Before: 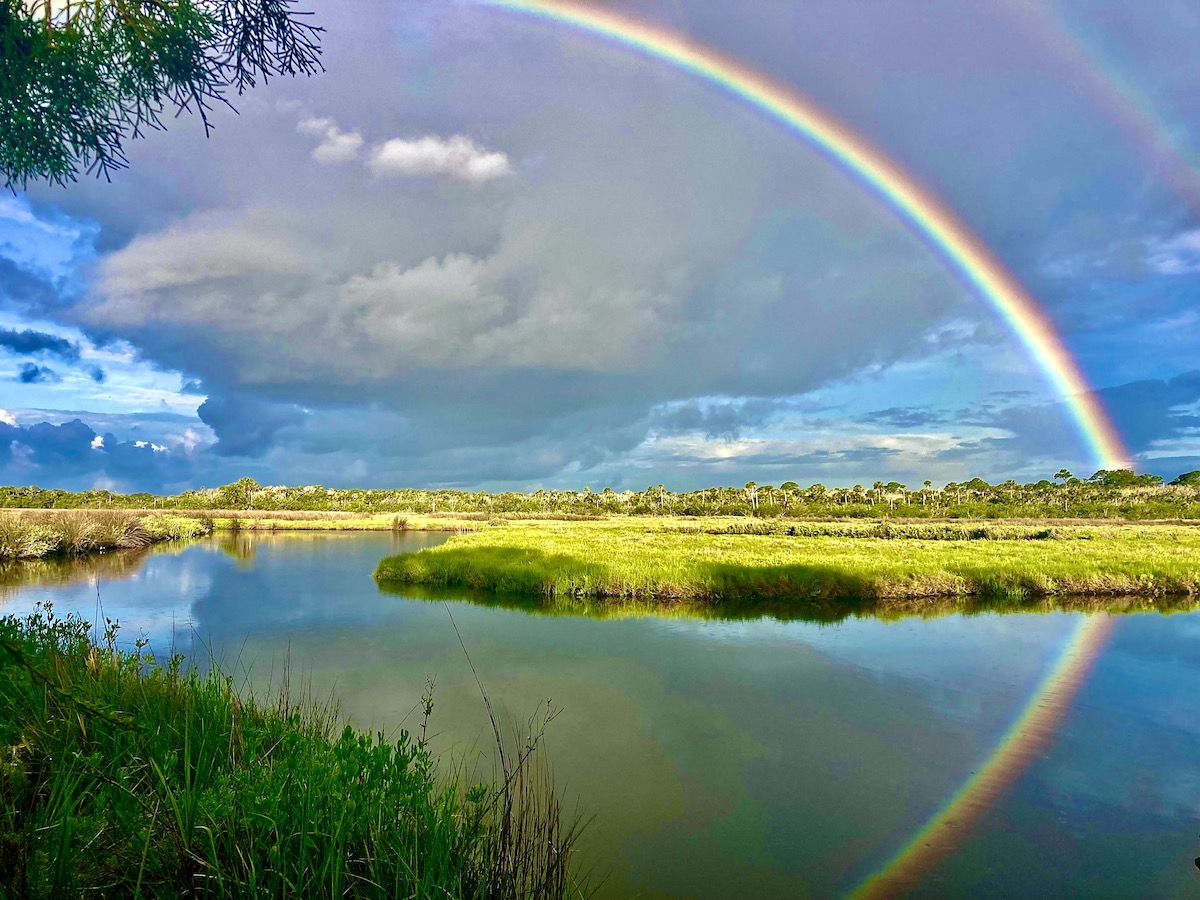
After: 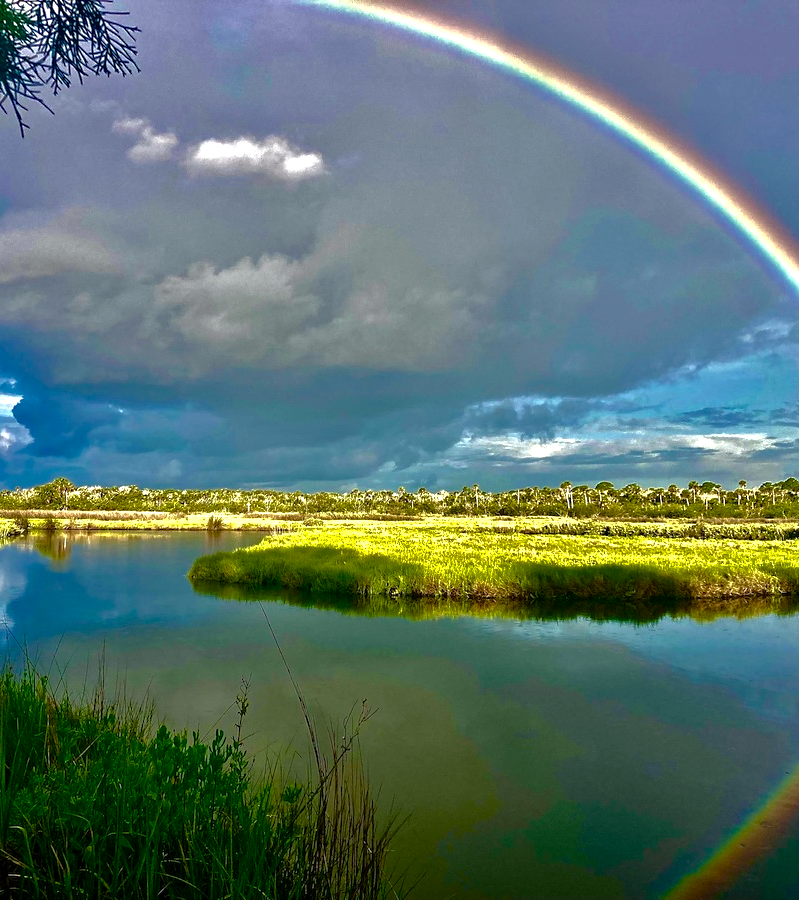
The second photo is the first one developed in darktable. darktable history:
crop: left 15.419%, right 17.914%
color balance rgb: shadows lift › luminance -20%, power › hue 72.24°, highlights gain › luminance 15%, global offset › hue 171.6°, perceptual saturation grading › highlights -15%, perceptual saturation grading › shadows 25%, global vibrance 30%, contrast 10%
base curve: curves: ch0 [(0, 0) (0.826, 0.587) (1, 1)]
